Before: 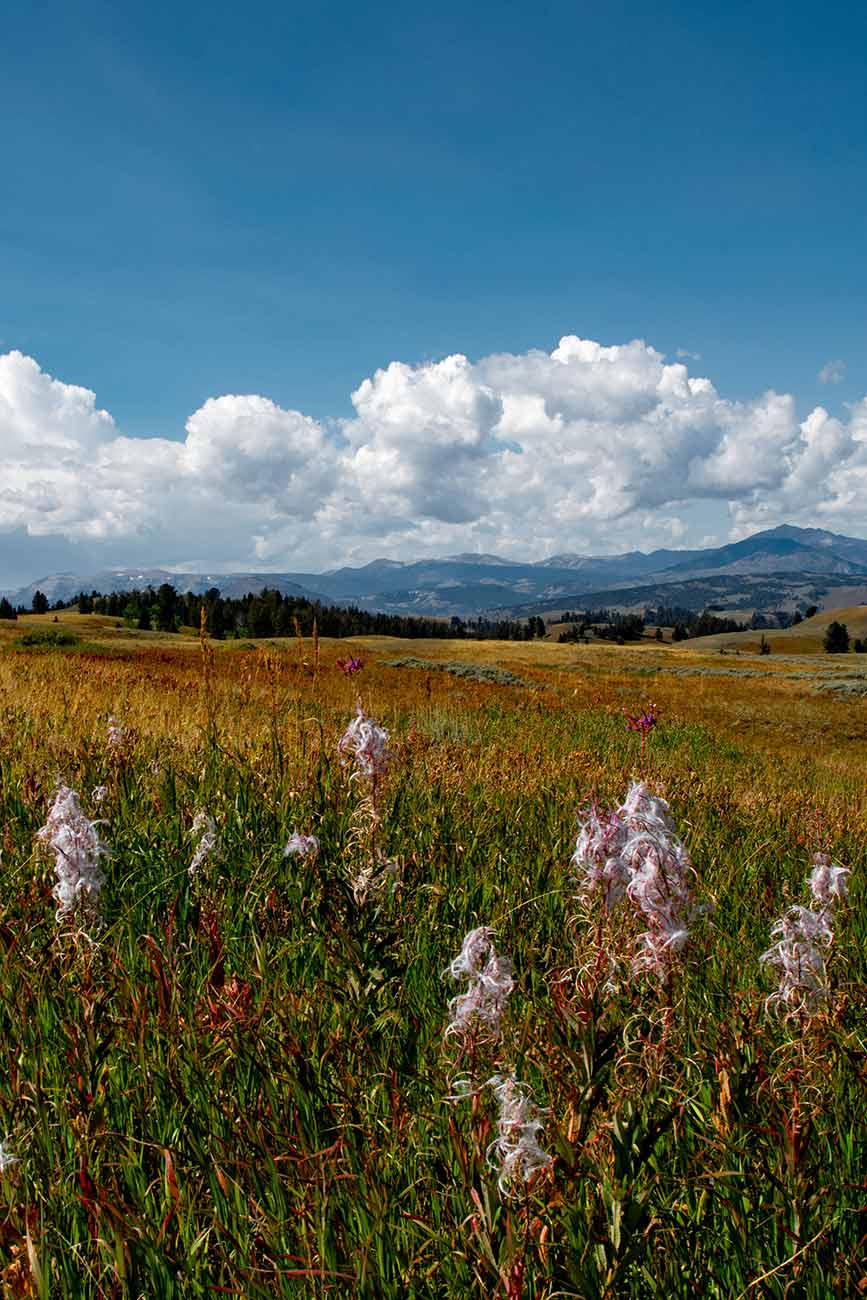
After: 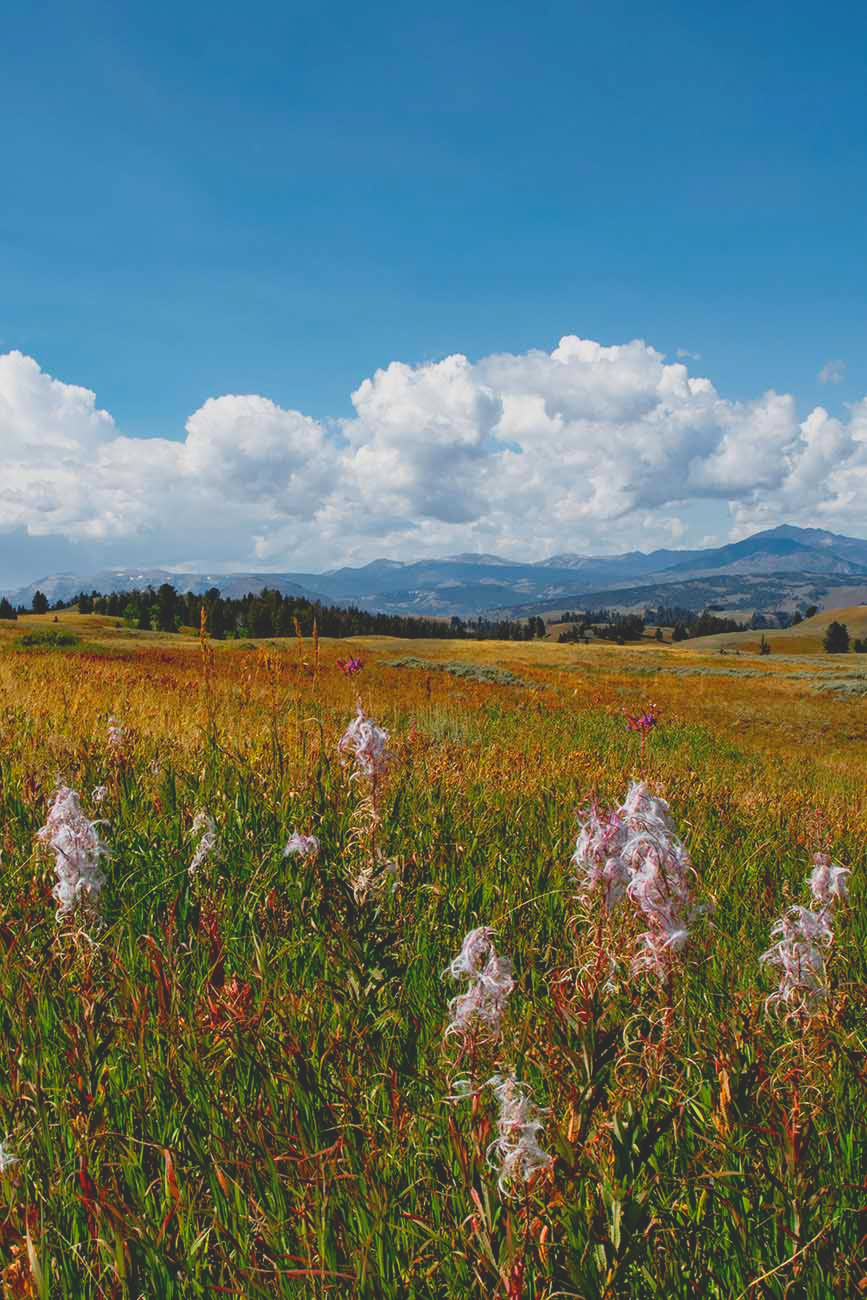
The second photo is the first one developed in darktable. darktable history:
contrast brightness saturation: contrast -0.28
tone curve: curves: ch0 [(0, 0.028) (0.138, 0.156) (0.468, 0.516) (0.754, 0.823) (1, 1)], color space Lab, linked channels, preserve colors none
